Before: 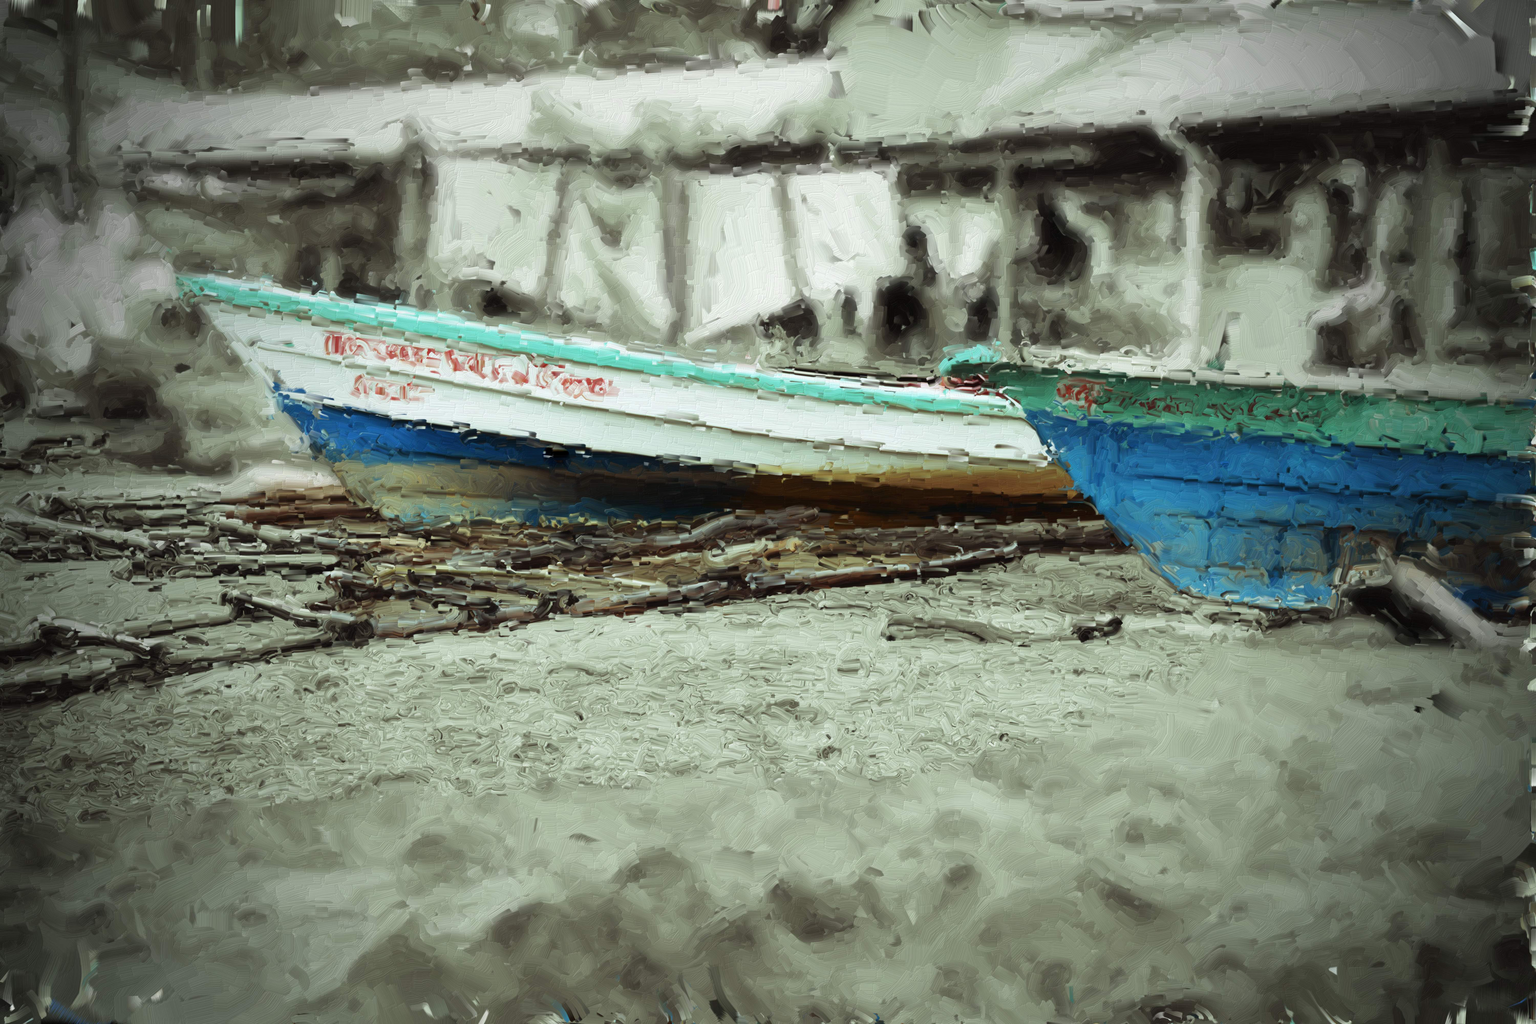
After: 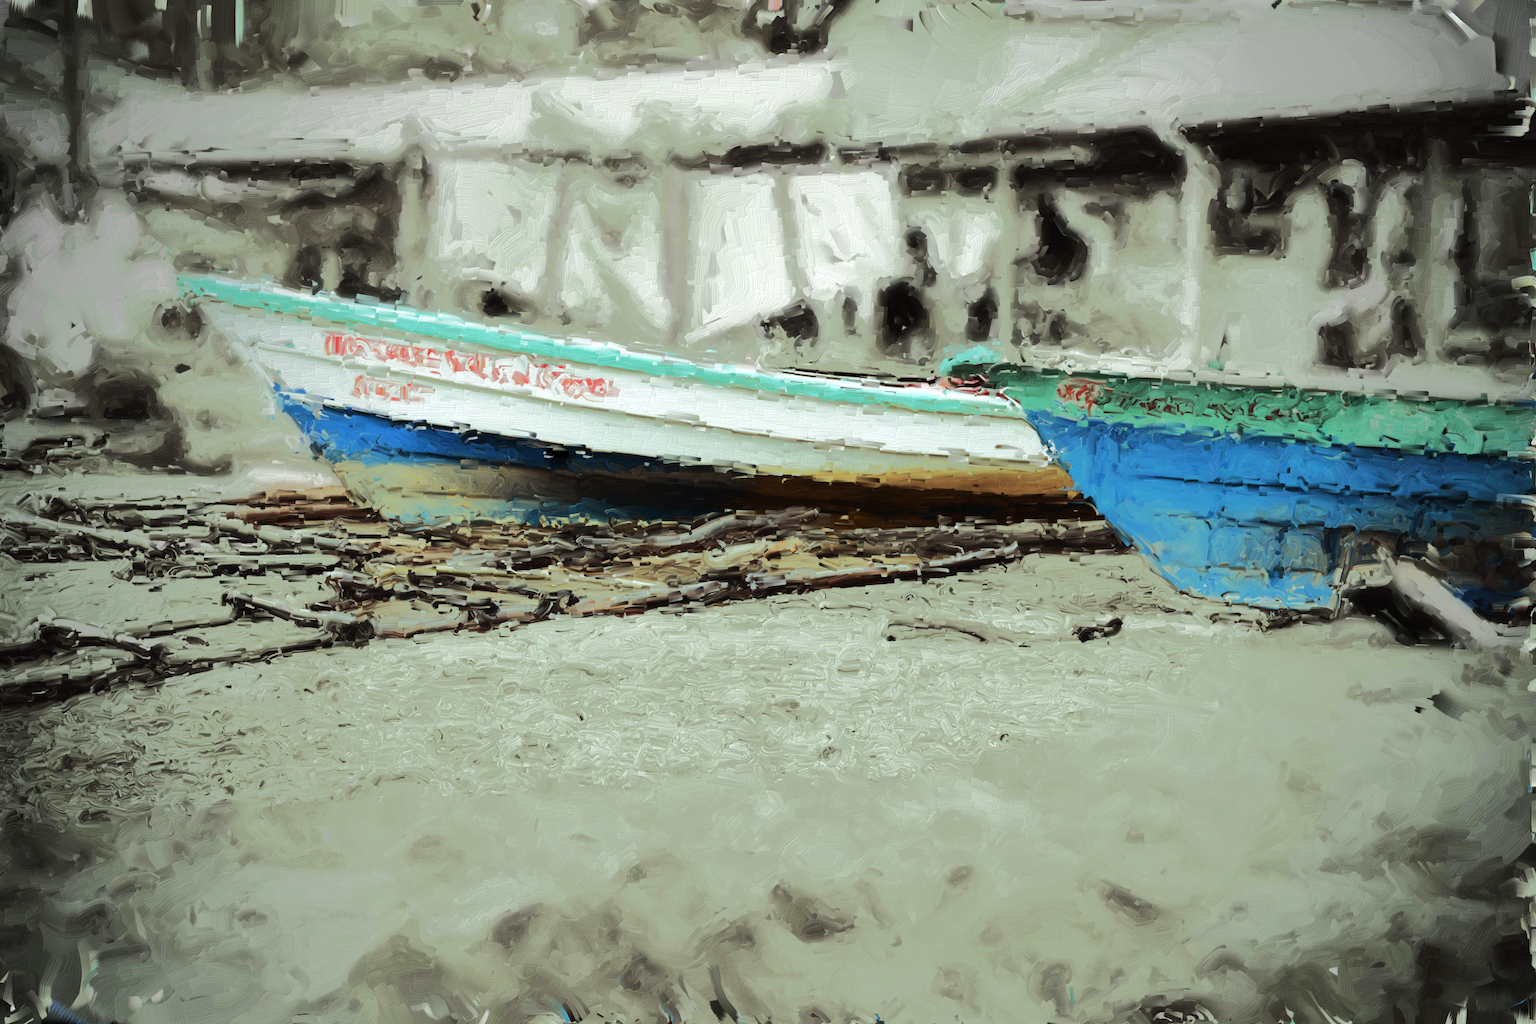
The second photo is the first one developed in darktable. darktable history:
tone equalizer: -8 EV -0.502 EV, -7 EV -0.314 EV, -6 EV -0.062 EV, -5 EV 0.451 EV, -4 EV 0.954 EV, -3 EV 0.816 EV, -2 EV -0.01 EV, -1 EV 0.132 EV, +0 EV -0.012 EV, edges refinement/feathering 500, mask exposure compensation -1.57 EV, preserve details no
